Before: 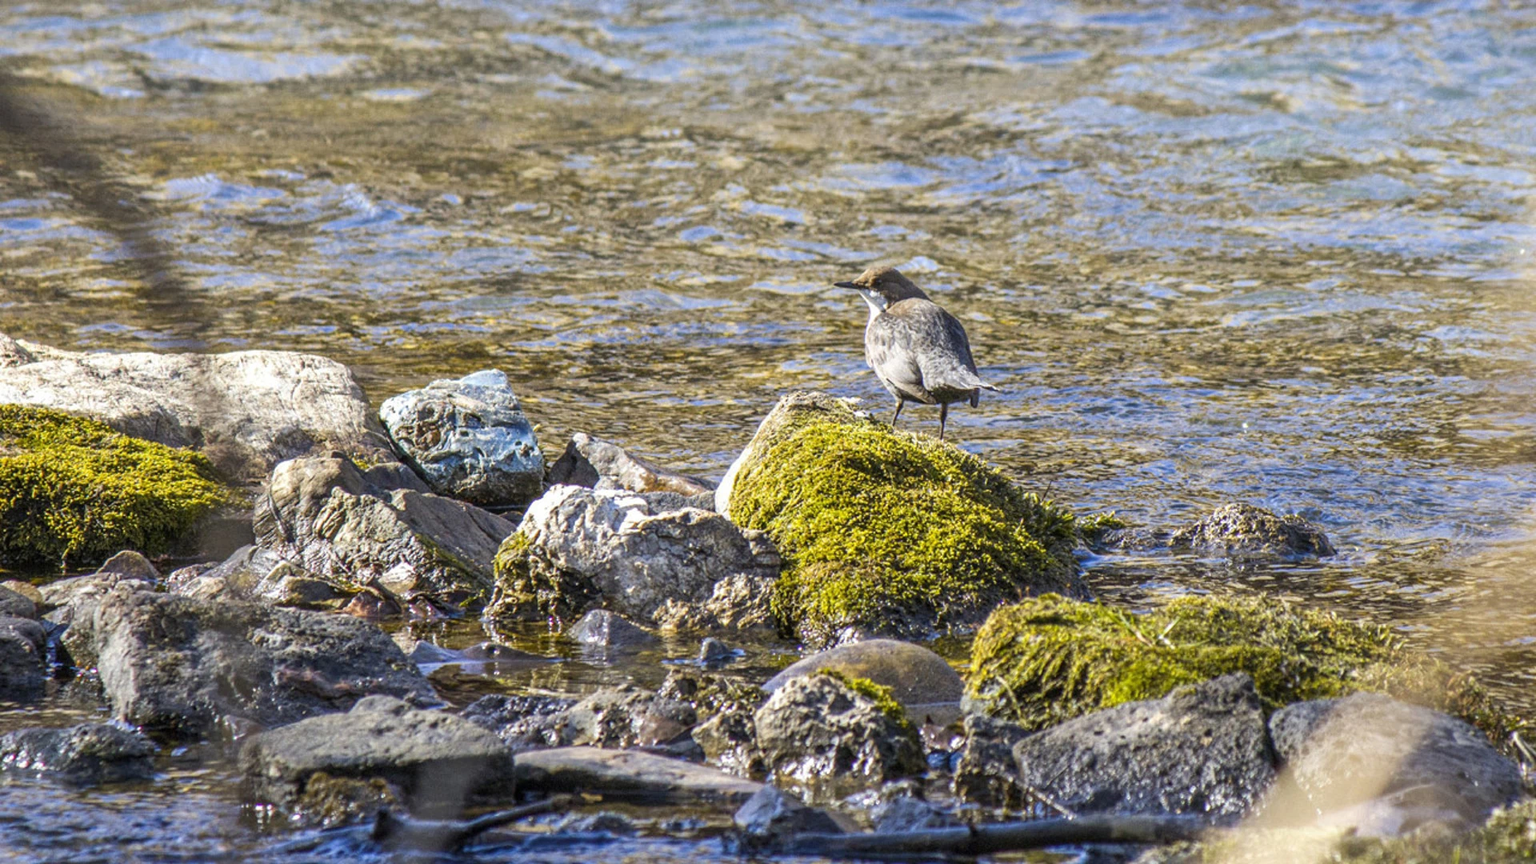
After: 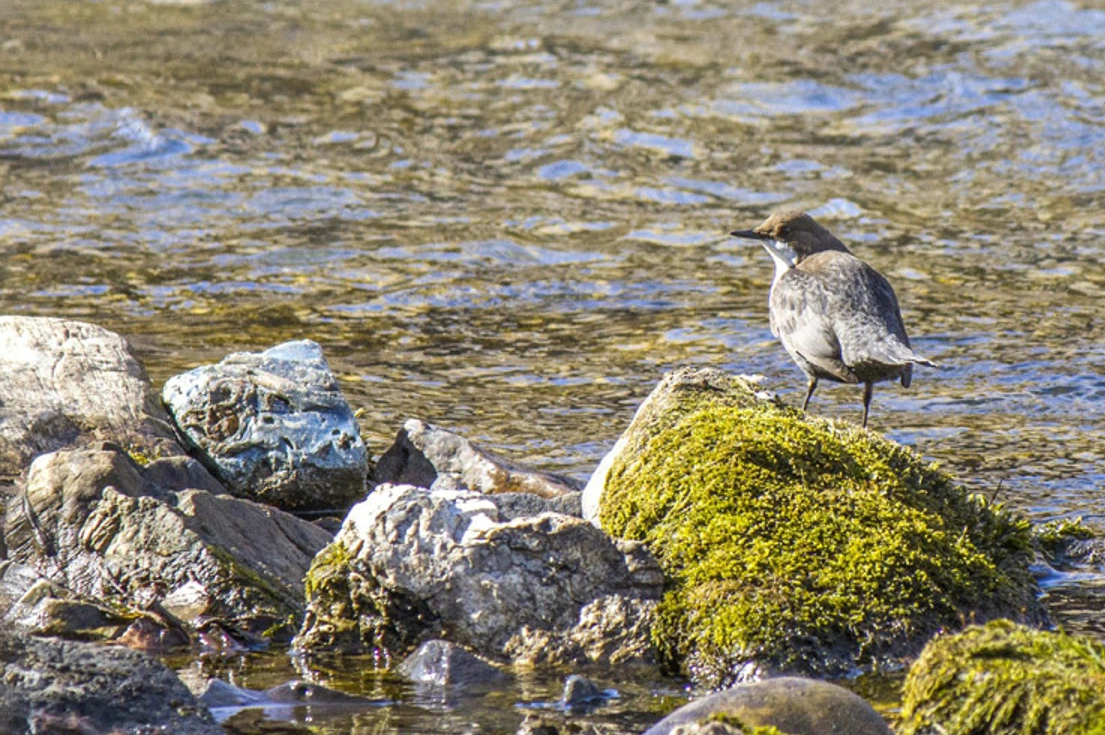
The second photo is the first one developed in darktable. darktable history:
crop: left 16.25%, top 11.372%, right 26.15%, bottom 20.529%
